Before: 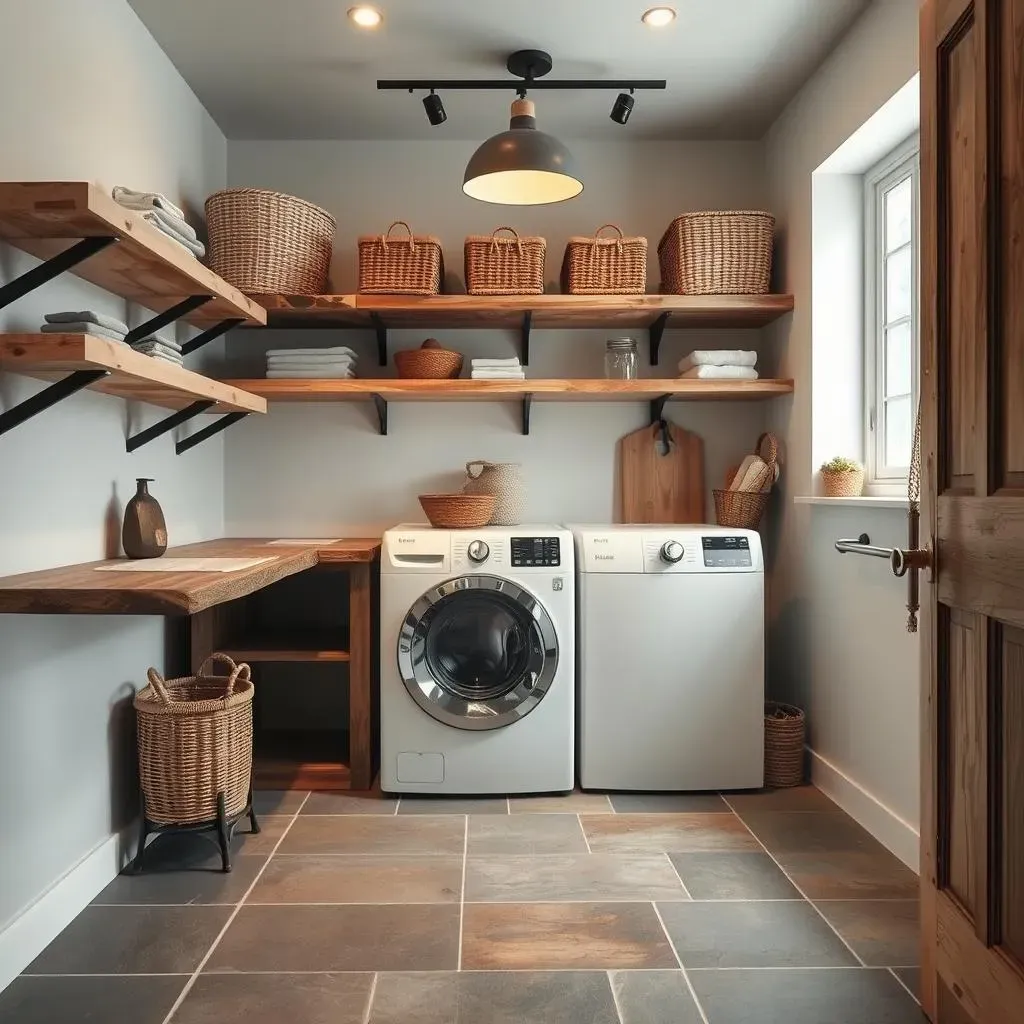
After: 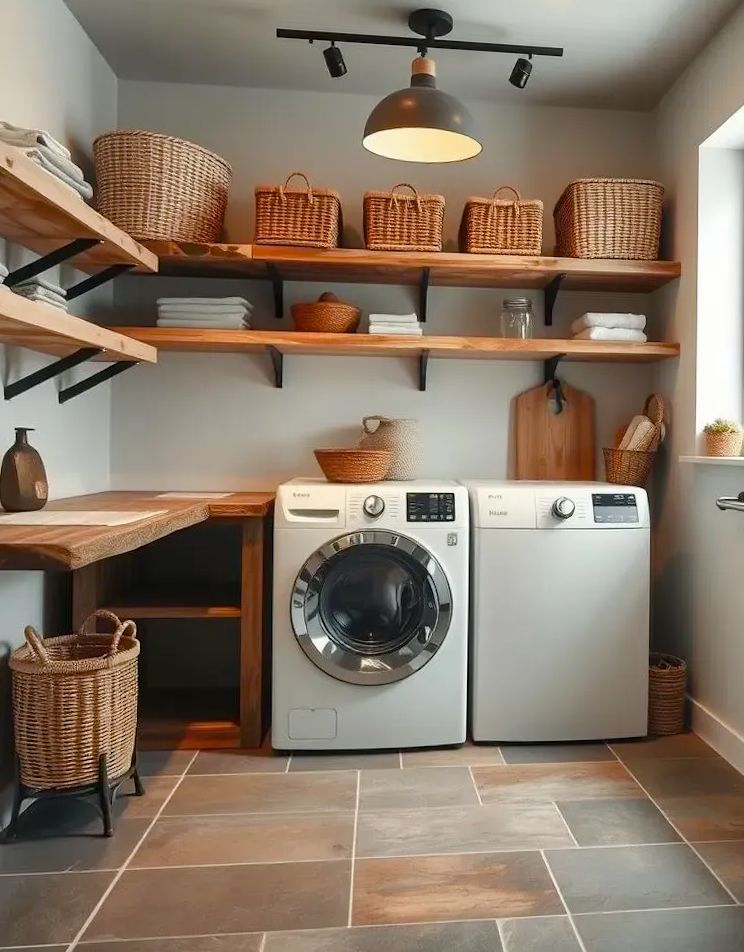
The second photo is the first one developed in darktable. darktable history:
color balance rgb: perceptual saturation grading › global saturation 20%, perceptual saturation grading › highlights -25%, perceptual saturation grading › shadows 25%
crop: left 13.443%, right 13.31%
rotate and perspective: rotation 0.679°, lens shift (horizontal) 0.136, crop left 0.009, crop right 0.991, crop top 0.078, crop bottom 0.95
